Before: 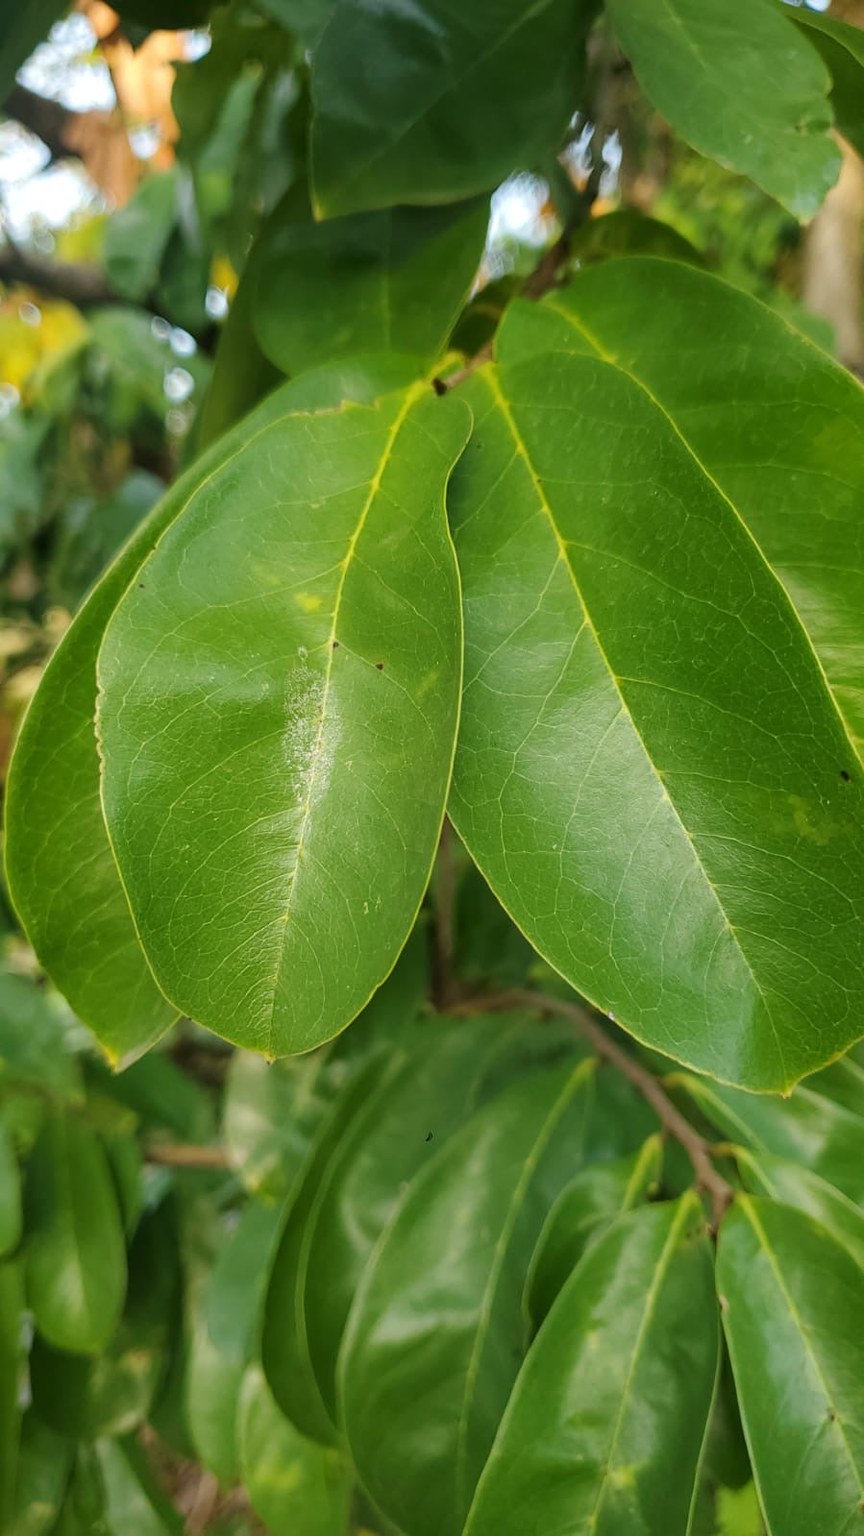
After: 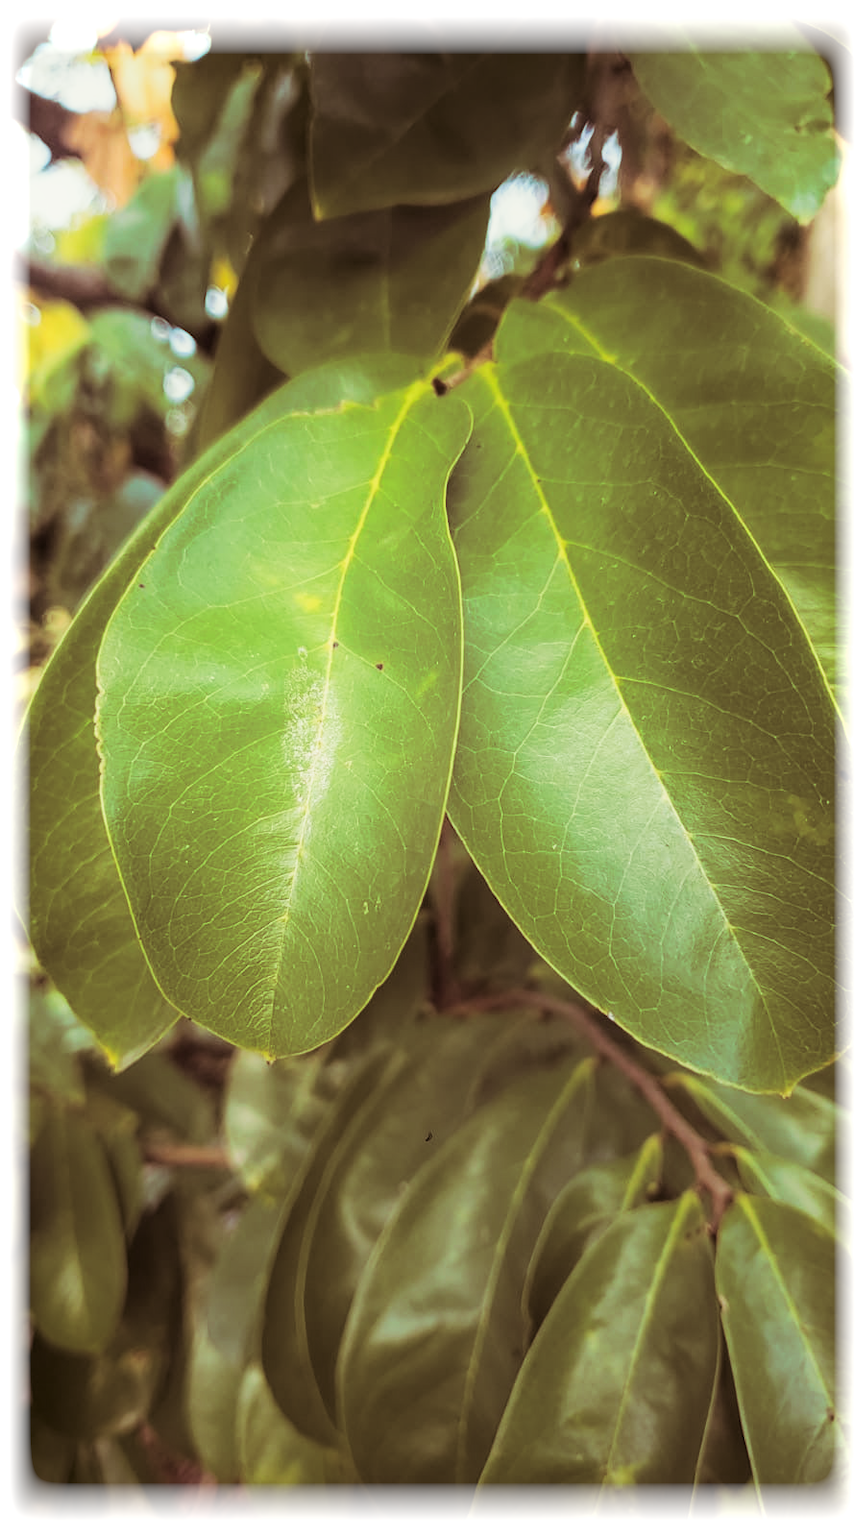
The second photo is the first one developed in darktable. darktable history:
shadows and highlights: shadows -90, highlights 90, soften with gaussian
graduated density: rotation -180°, offset 27.42
vignetting: fall-off start 93%, fall-off radius 5%, brightness 1, saturation -0.49, automatic ratio true, width/height ratio 1.332, shape 0.04, unbound false
base curve: curves: ch0 [(0, 0) (0.088, 0.125) (0.176, 0.251) (0.354, 0.501) (0.613, 0.749) (1, 0.877)], preserve colors none
split-toning: on, module defaults
